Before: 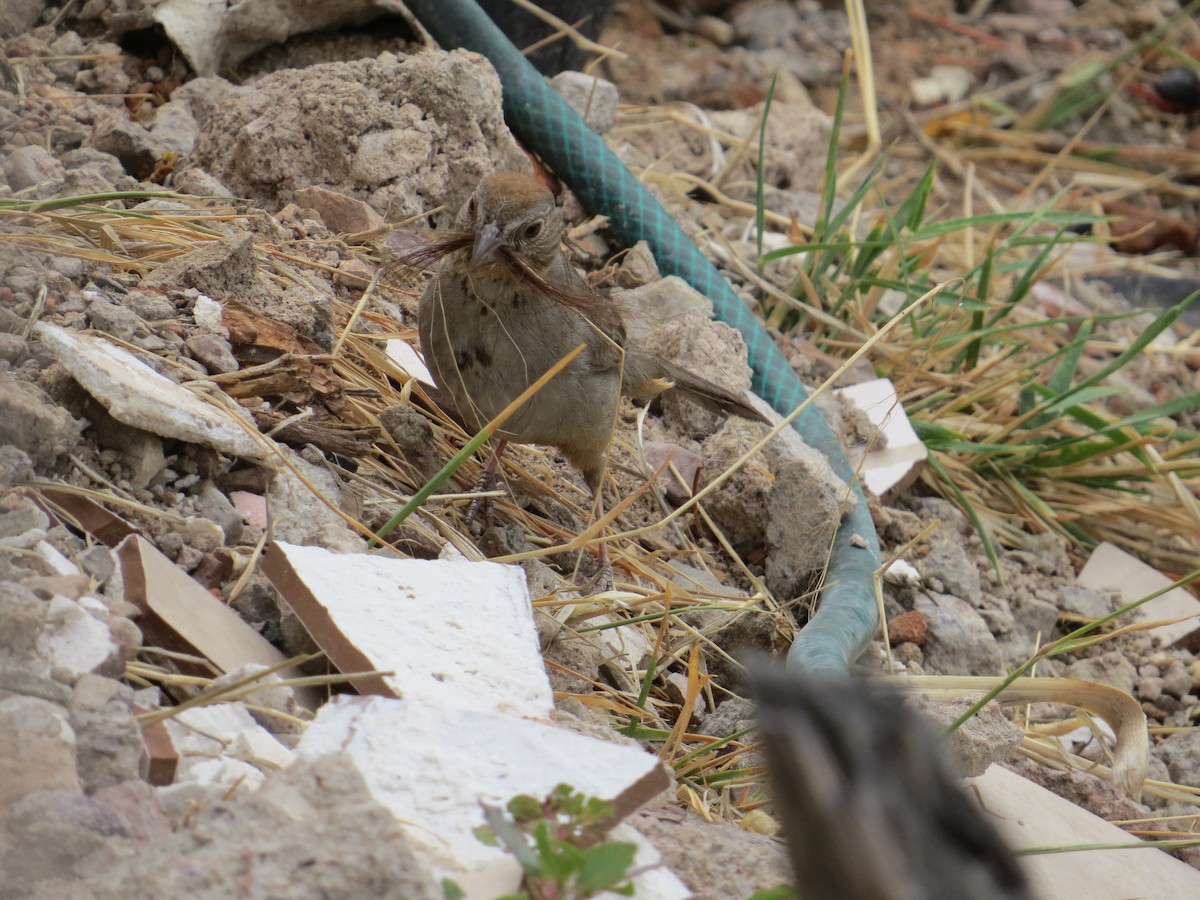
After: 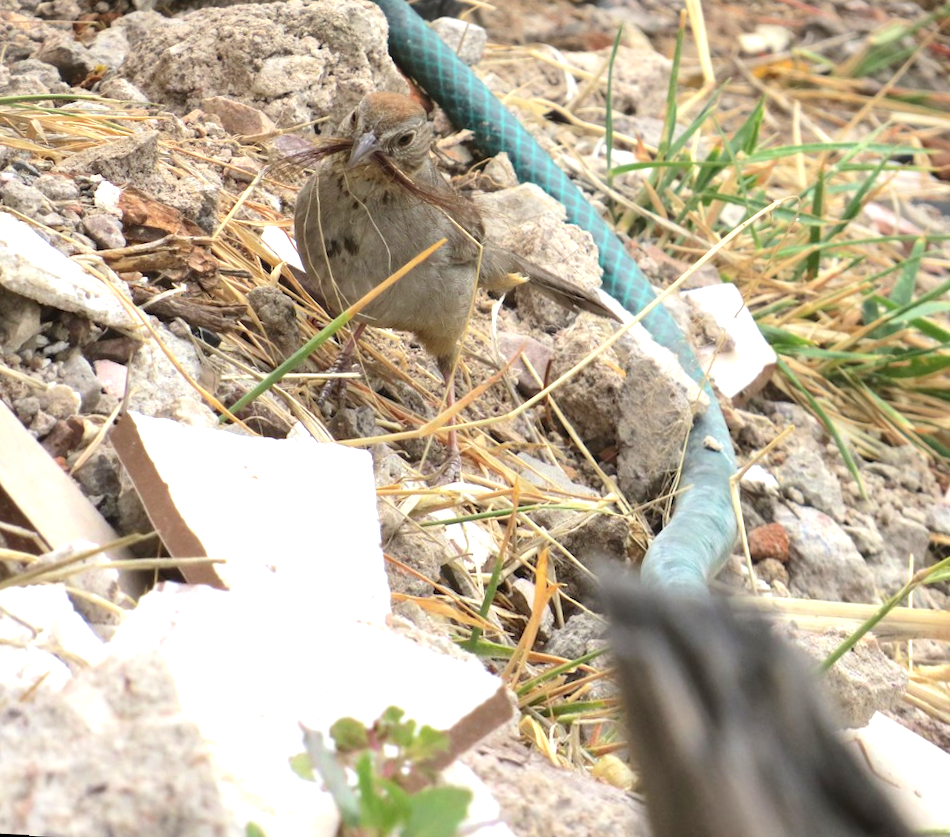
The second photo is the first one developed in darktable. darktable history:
crop and rotate: angle -2.38°
exposure: black level correction 0, exposure 1.125 EV, compensate exposure bias true, compensate highlight preservation false
rotate and perspective: rotation 0.72°, lens shift (vertical) -0.352, lens shift (horizontal) -0.051, crop left 0.152, crop right 0.859, crop top 0.019, crop bottom 0.964
